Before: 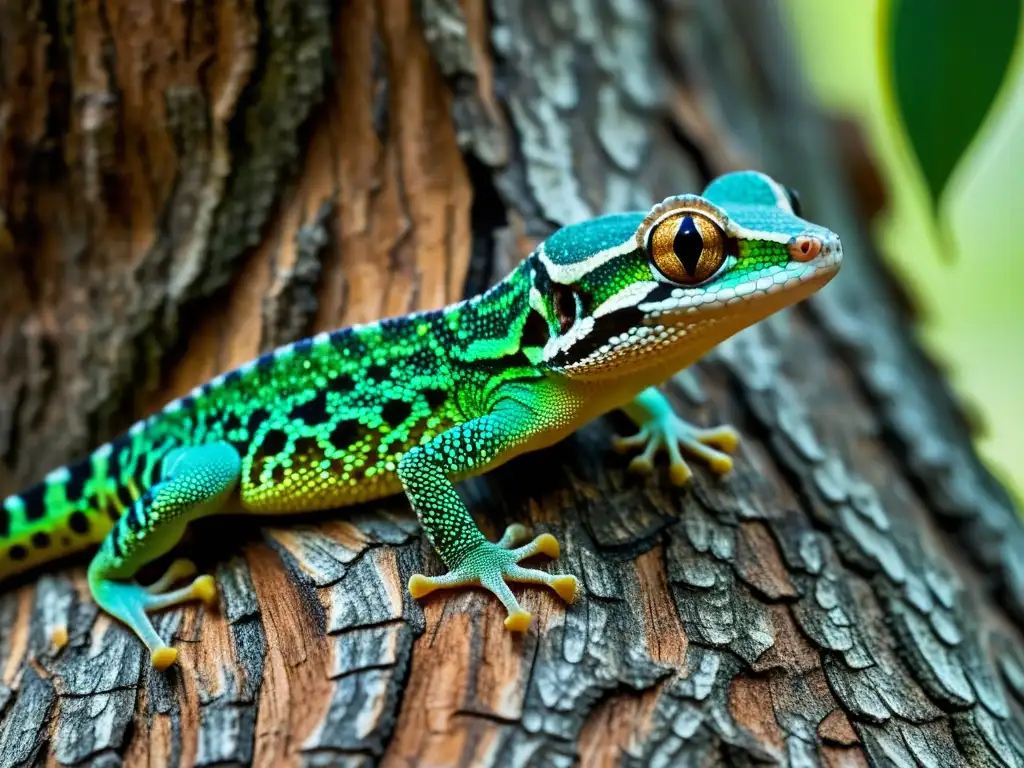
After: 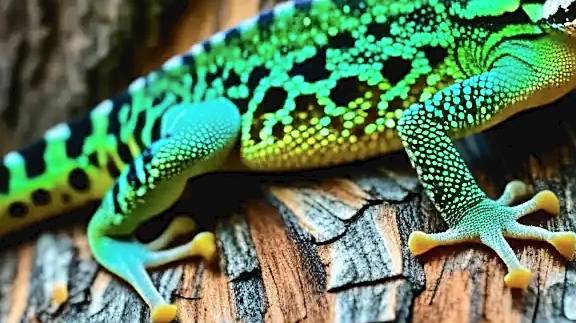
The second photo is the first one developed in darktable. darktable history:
tone curve: curves: ch0 [(0, 0) (0.003, 0.039) (0.011, 0.041) (0.025, 0.048) (0.044, 0.065) (0.069, 0.084) (0.1, 0.104) (0.136, 0.137) (0.177, 0.19) (0.224, 0.245) (0.277, 0.32) (0.335, 0.409) (0.399, 0.496) (0.468, 0.58) (0.543, 0.656) (0.623, 0.733) (0.709, 0.796) (0.801, 0.852) (0.898, 0.93) (1, 1)], color space Lab, independent channels, preserve colors none
crop: top 44.756%, right 43.666%, bottom 13.062%
sharpen: on, module defaults
